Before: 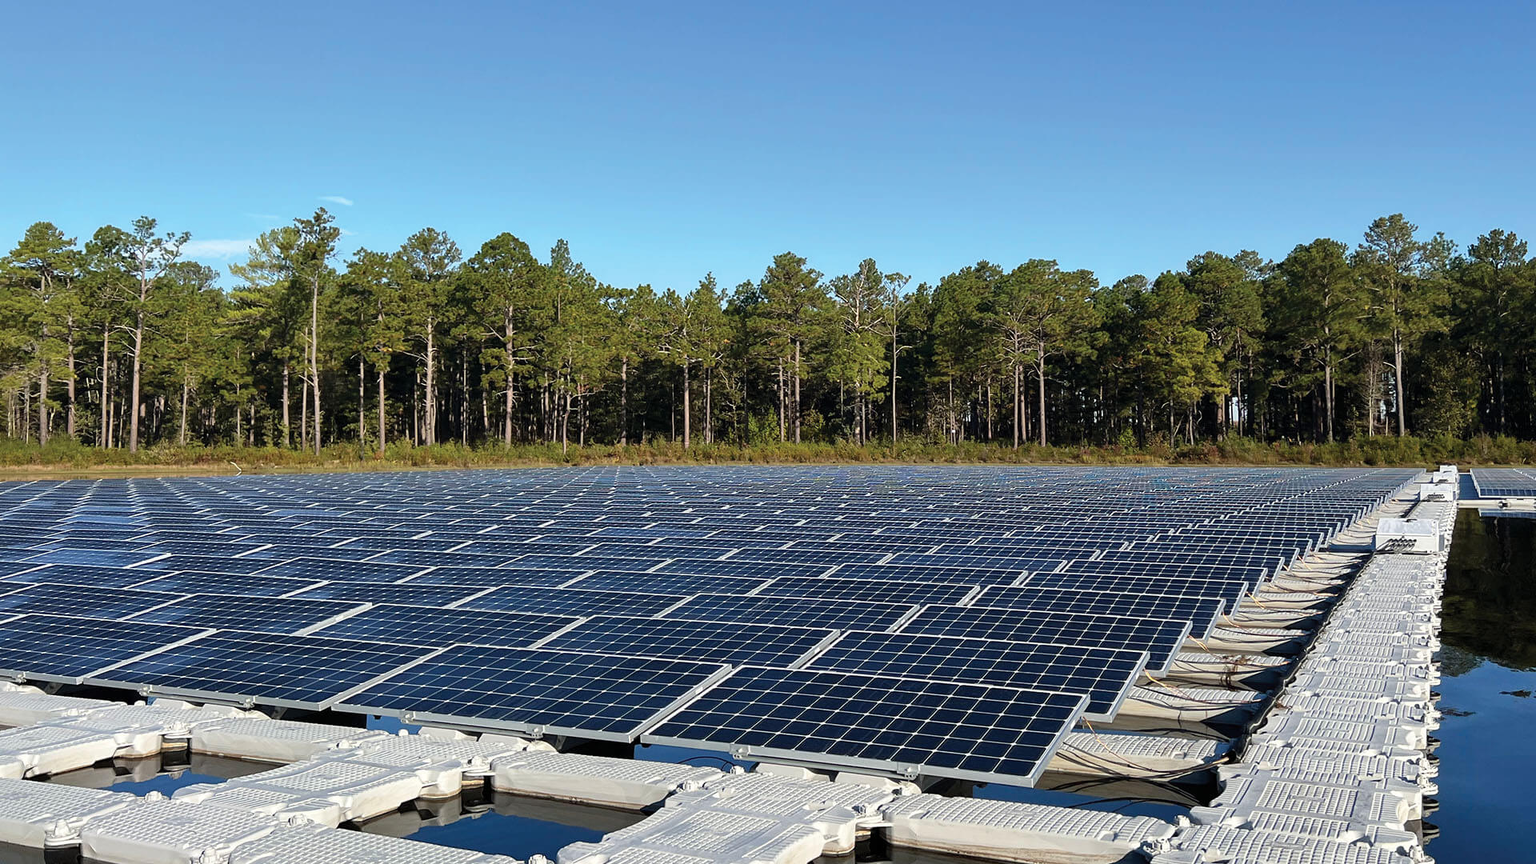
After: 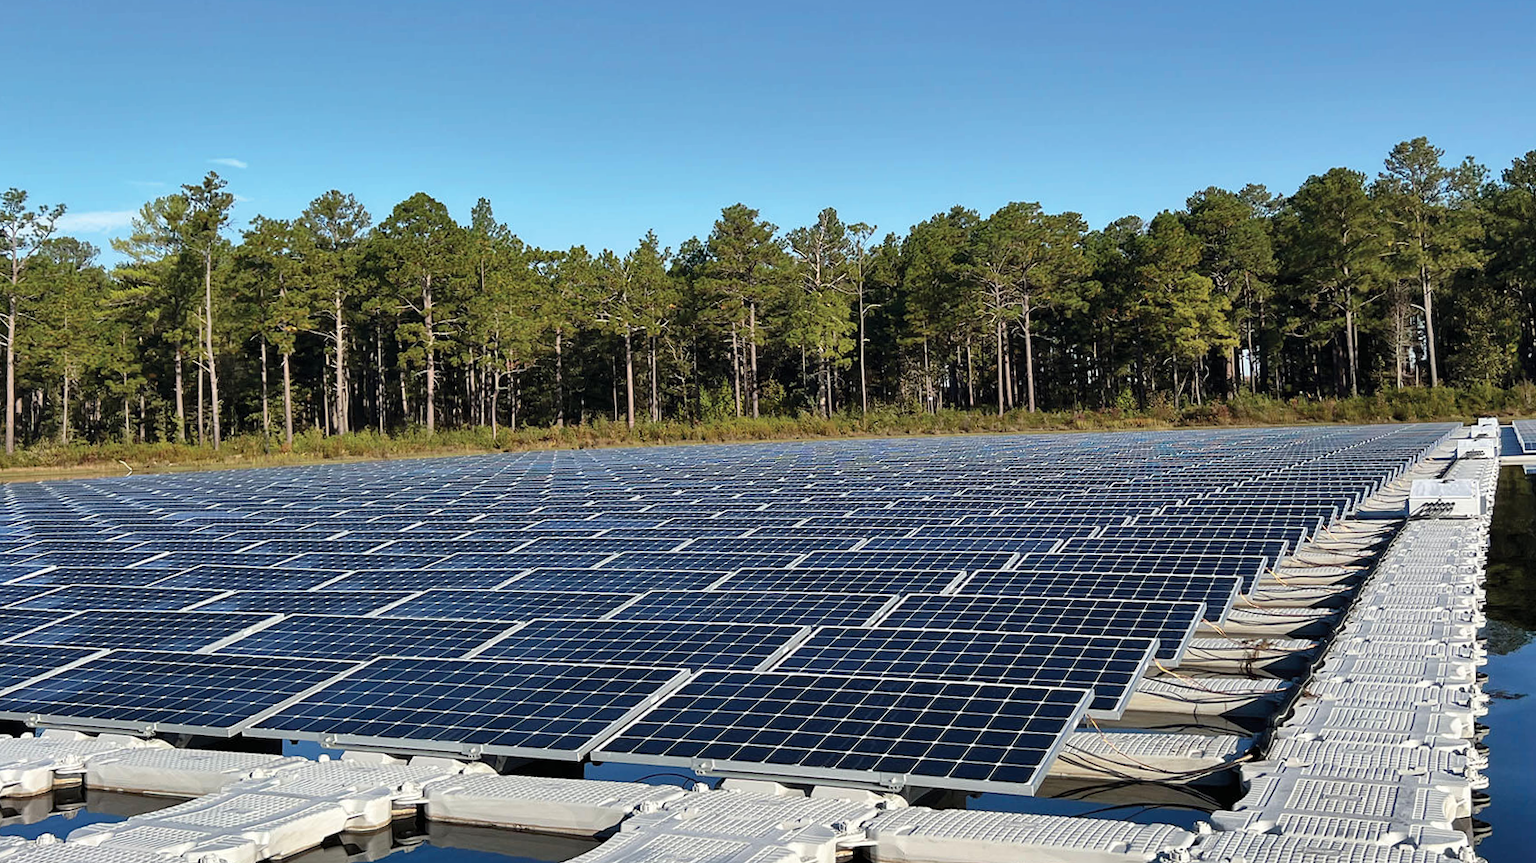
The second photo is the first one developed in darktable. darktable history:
crop and rotate: angle 1.96°, left 5.673%, top 5.673%
shadows and highlights: shadows 53, soften with gaussian
